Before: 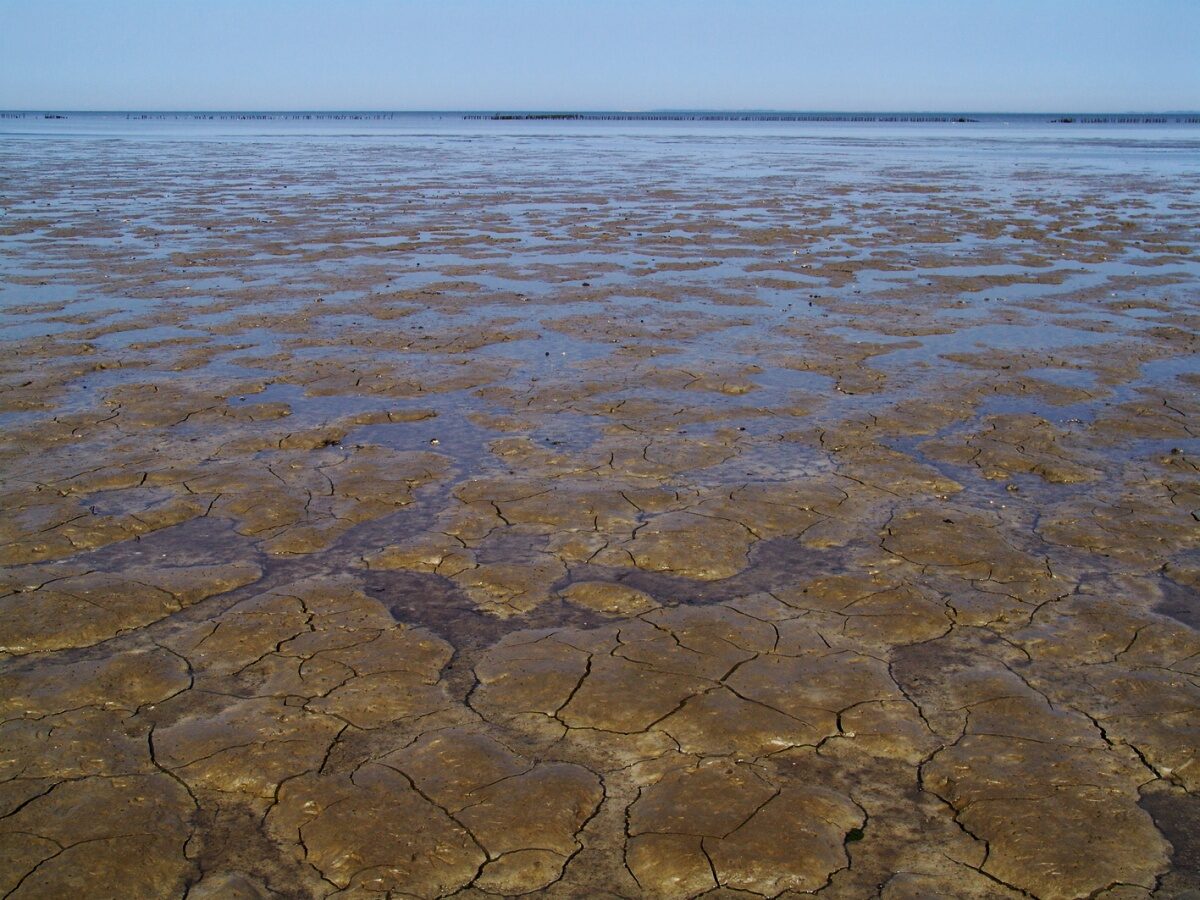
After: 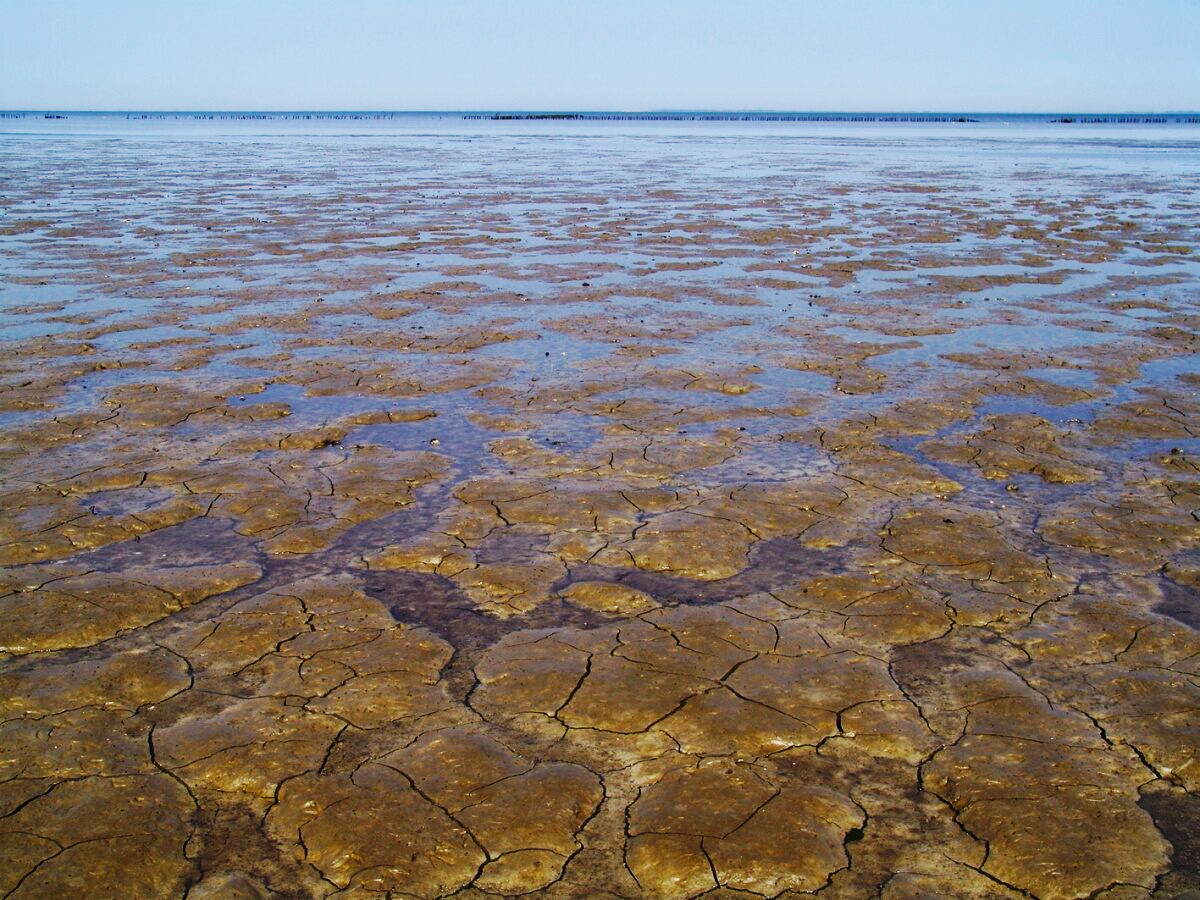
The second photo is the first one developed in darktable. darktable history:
contrast brightness saturation: contrast -0.02, brightness -0.01, saturation 0.03
base curve: curves: ch0 [(0, 0) (0.032, 0.025) (0.121, 0.166) (0.206, 0.329) (0.605, 0.79) (1, 1)], preserve colors none
